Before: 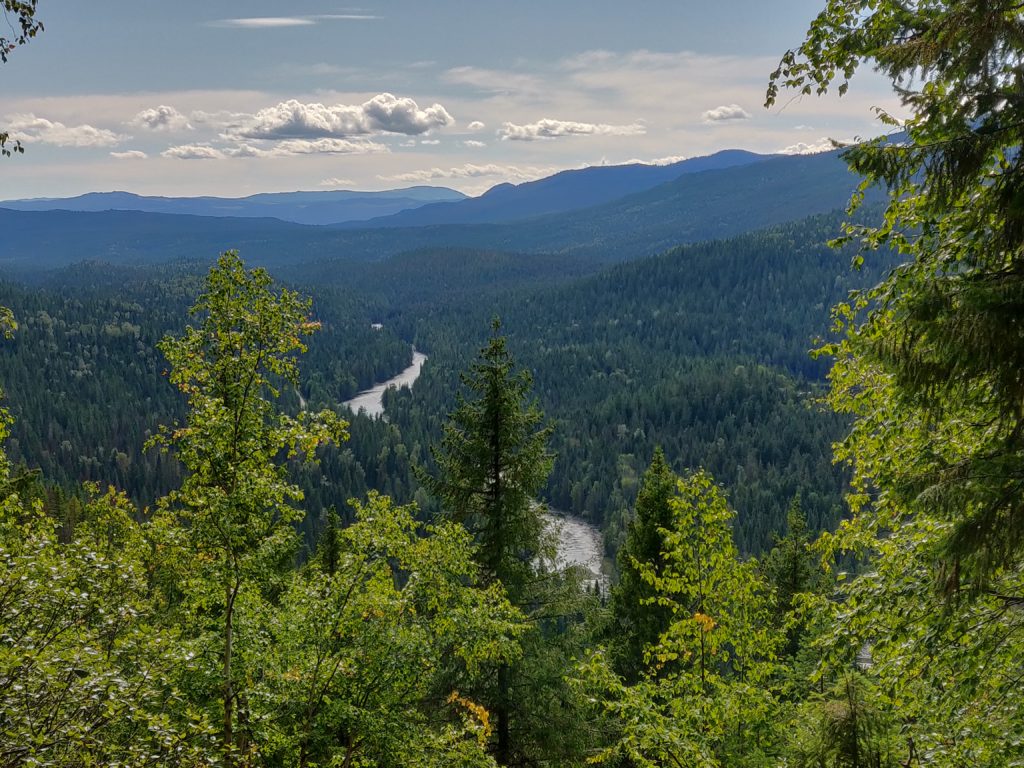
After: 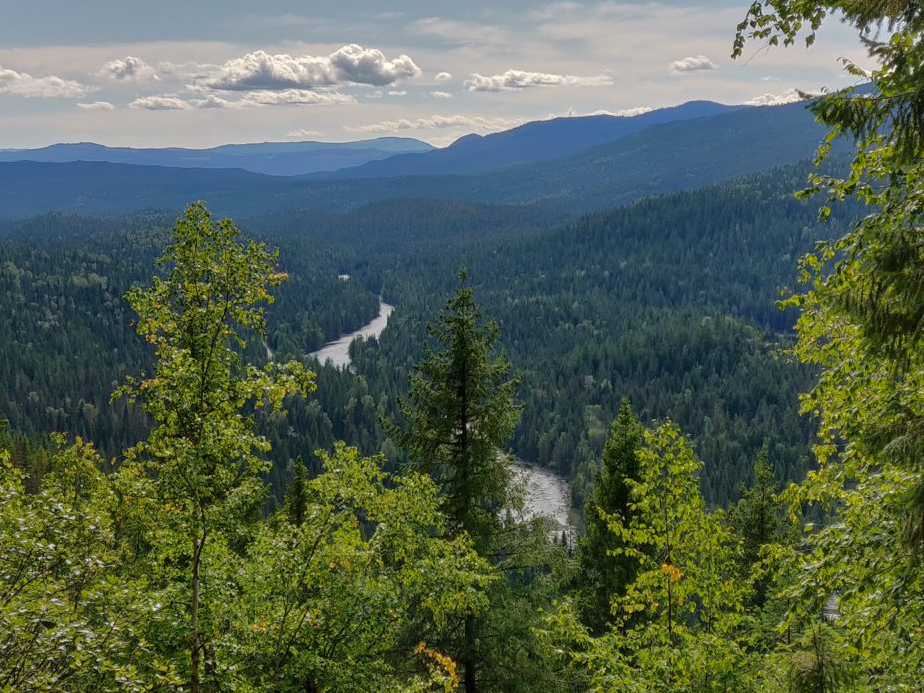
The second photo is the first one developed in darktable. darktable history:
crop: left 3.305%, top 6.436%, right 6.389%, bottom 3.258%
shadows and highlights: shadows 25, highlights -25
